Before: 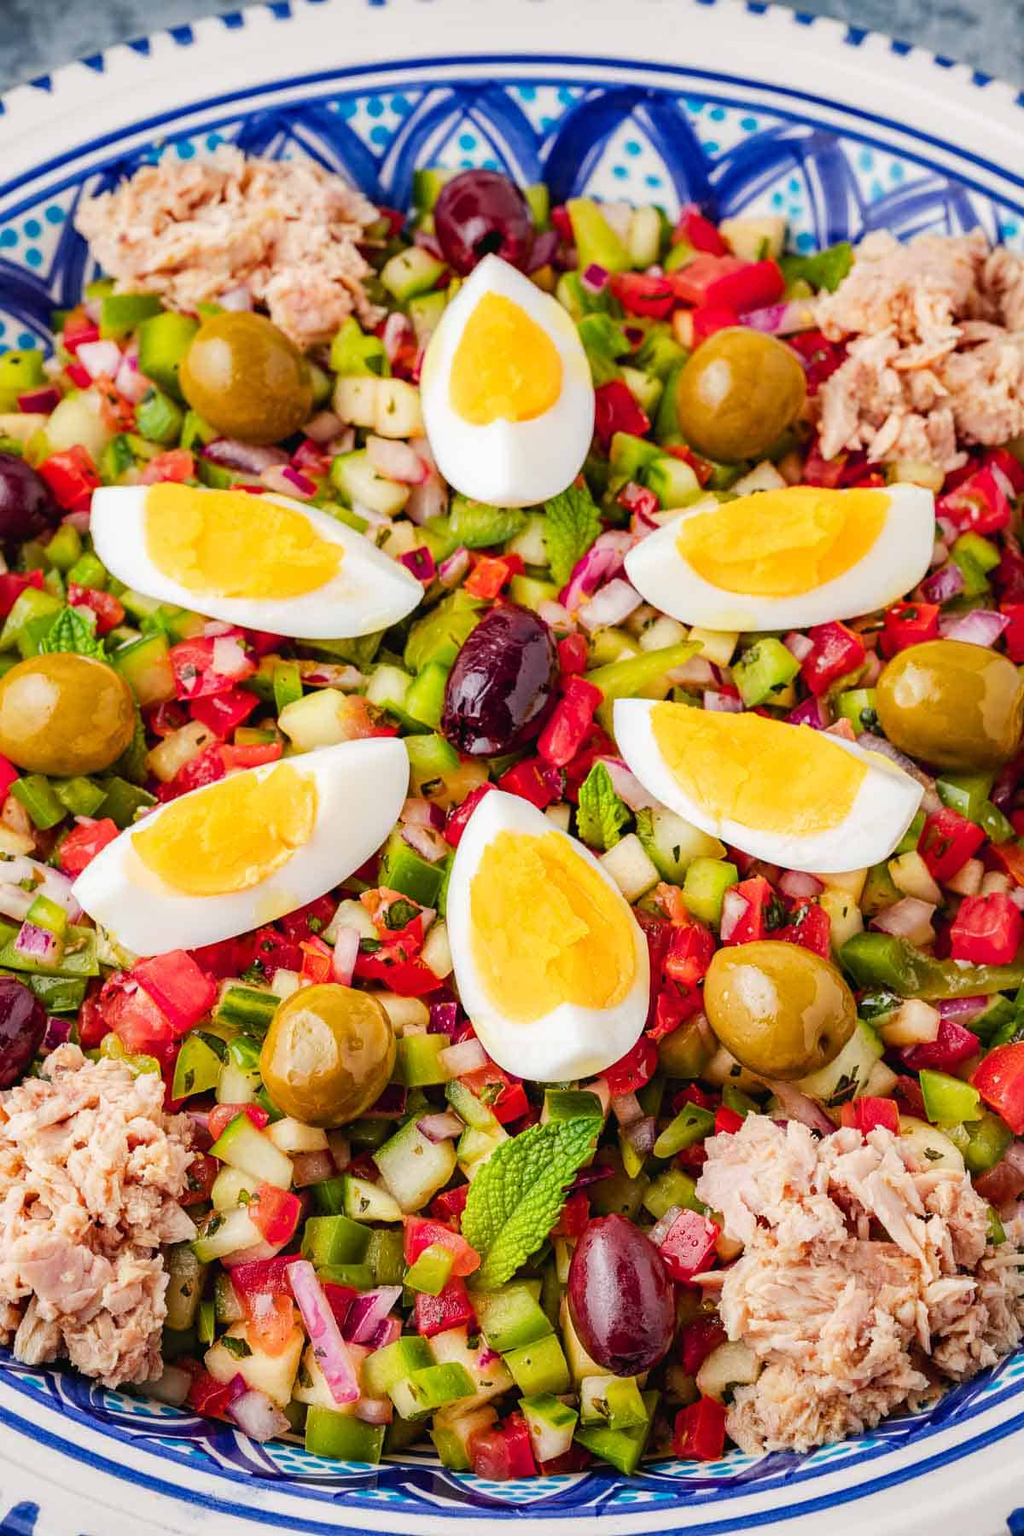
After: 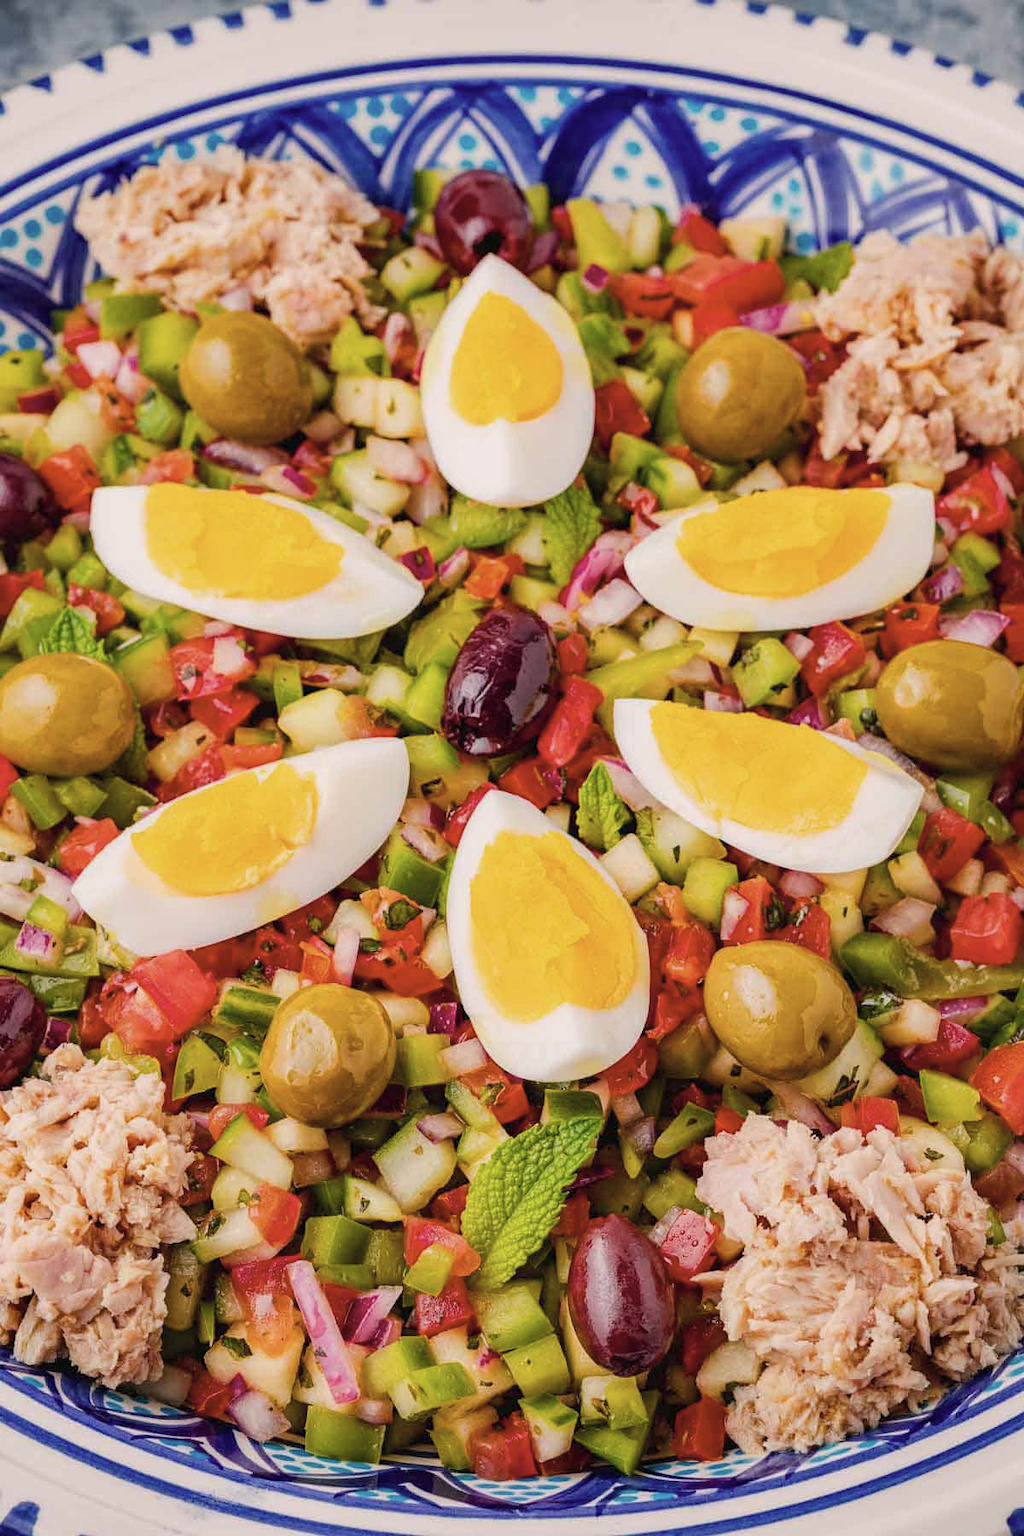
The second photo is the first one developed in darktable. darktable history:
color correction: highlights a* 5.57, highlights b* 5.23, saturation 0.637
color balance rgb: linear chroma grading › global chroma 9.664%, perceptual saturation grading › global saturation 25.535%, contrast -10.311%
